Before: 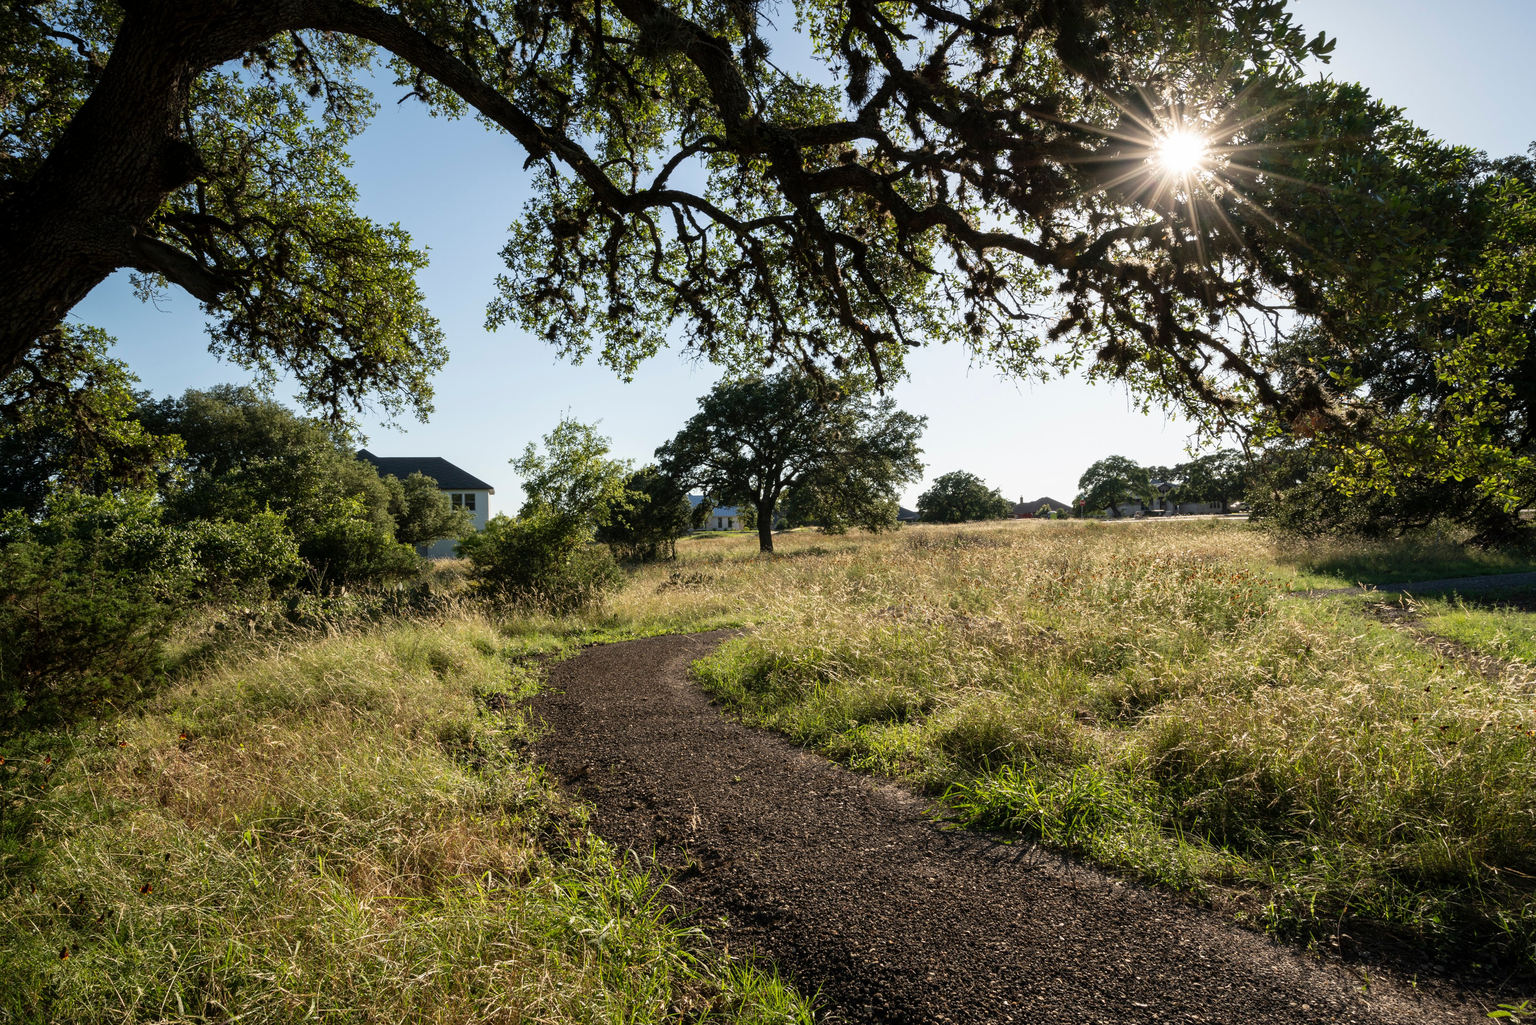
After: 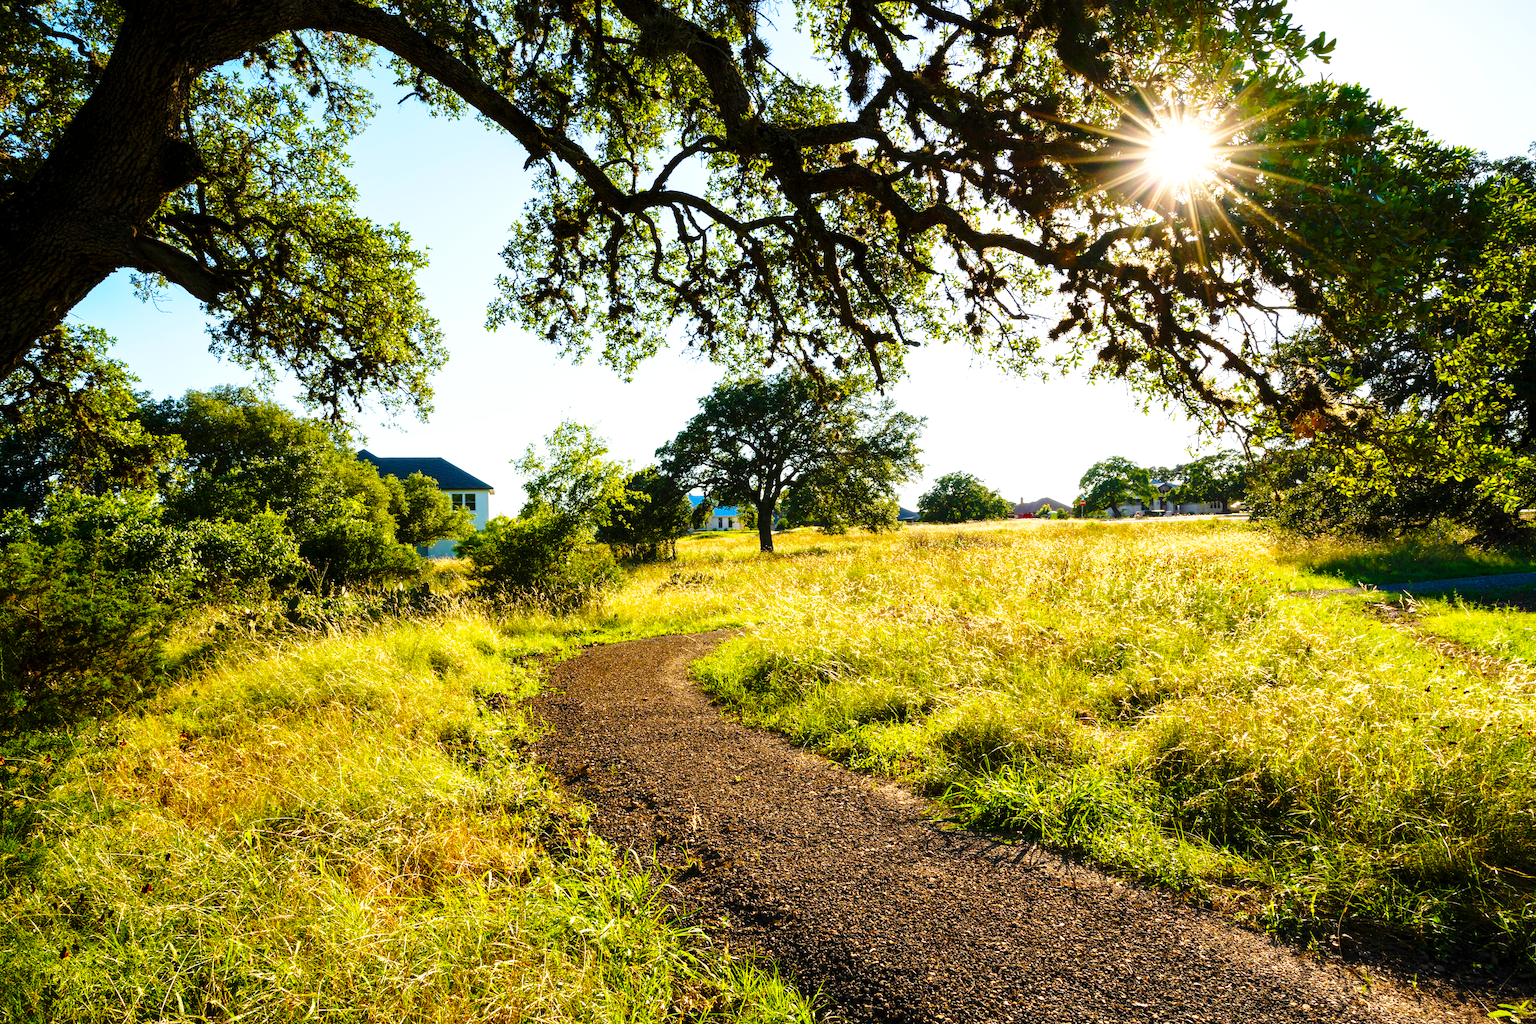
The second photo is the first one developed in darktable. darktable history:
base curve: curves: ch0 [(0, 0) (0.028, 0.03) (0.121, 0.232) (0.46, 0.748) (0.859, 0.968) (1, 1)], preserve colors none
exposure: exposure 0.2 EV, compensate highlight preservation false
color balance rgb: linear chroma grading › shadows 10%, linear chroma grading › highlights 10%, linear chroma grading › global chroma 15%, linear chroma grading › mid-tones 15%, perceptual saturation grading › global saturation 40%, perceptual saturation grading › highlights -25%, perceptual saturation grading › mid-tones 35%, perceptual saturation grading › shadows 35%, perceptual brilliance grading › global brilliance 11.29%, global vibrance 11.29%
